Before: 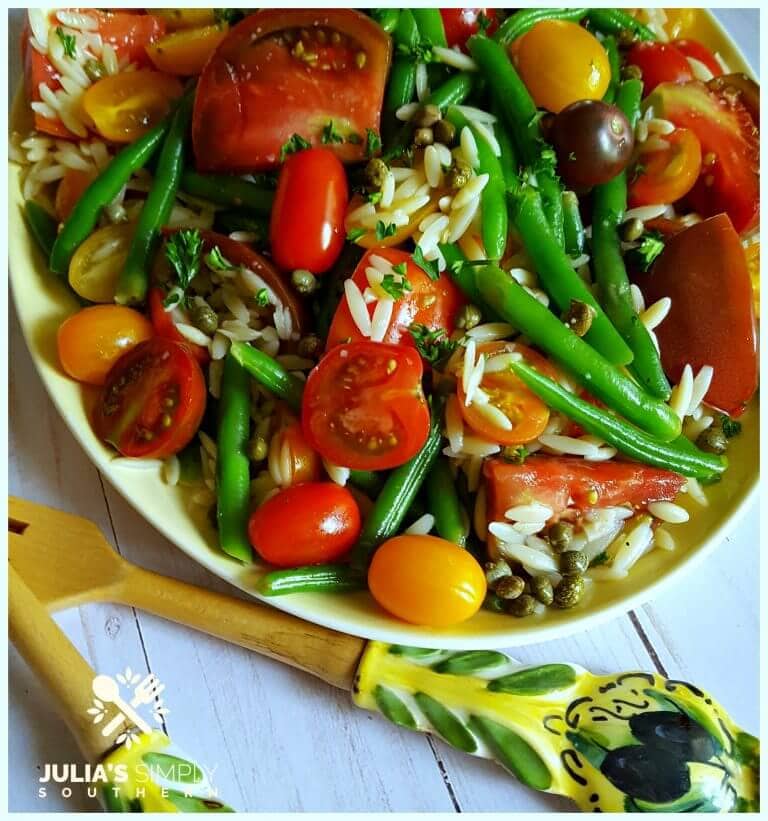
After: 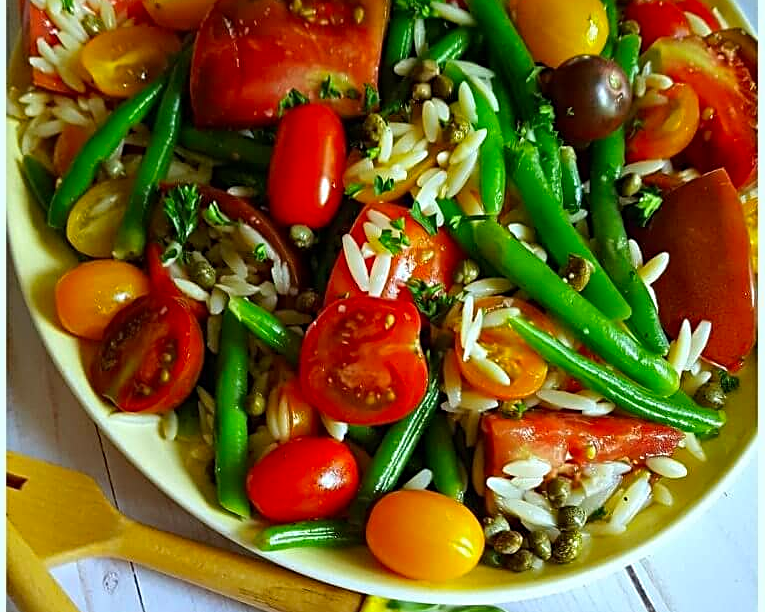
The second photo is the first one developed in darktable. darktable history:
sharpen: radius 2.762
color correction: highlights b* 0.017, saturation 1.15
crop: left 0.33%, top 5.491%, bottom 19.933%
